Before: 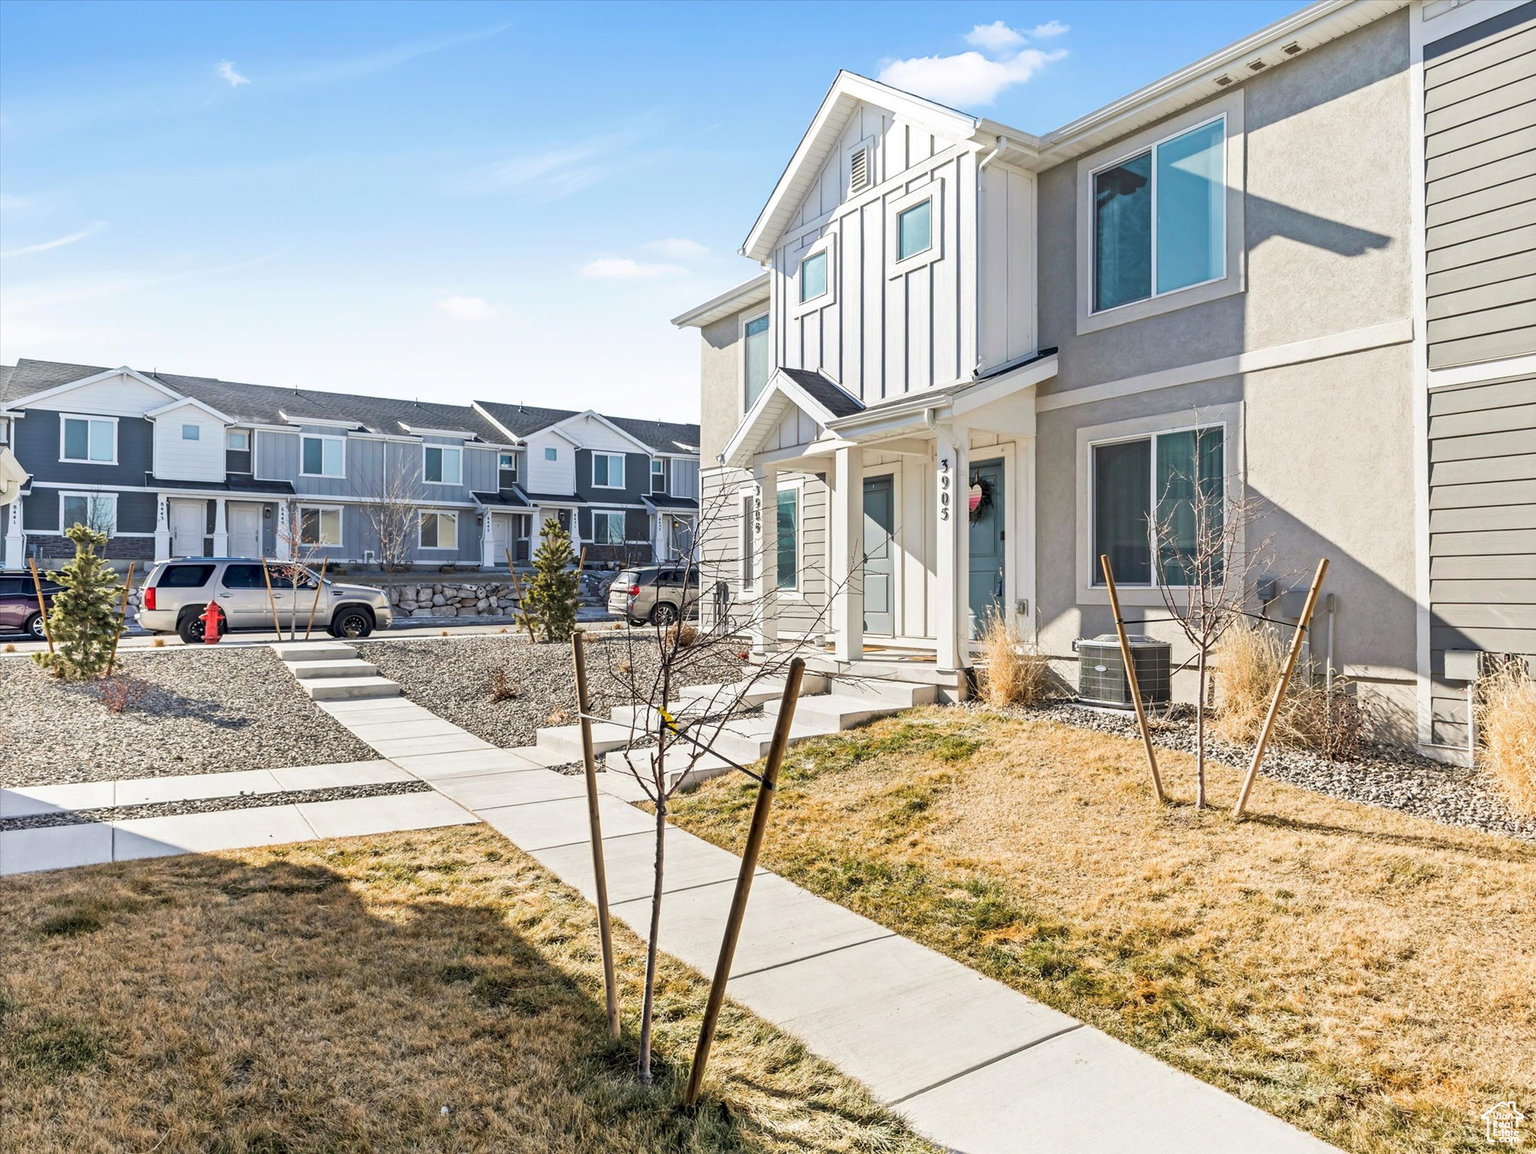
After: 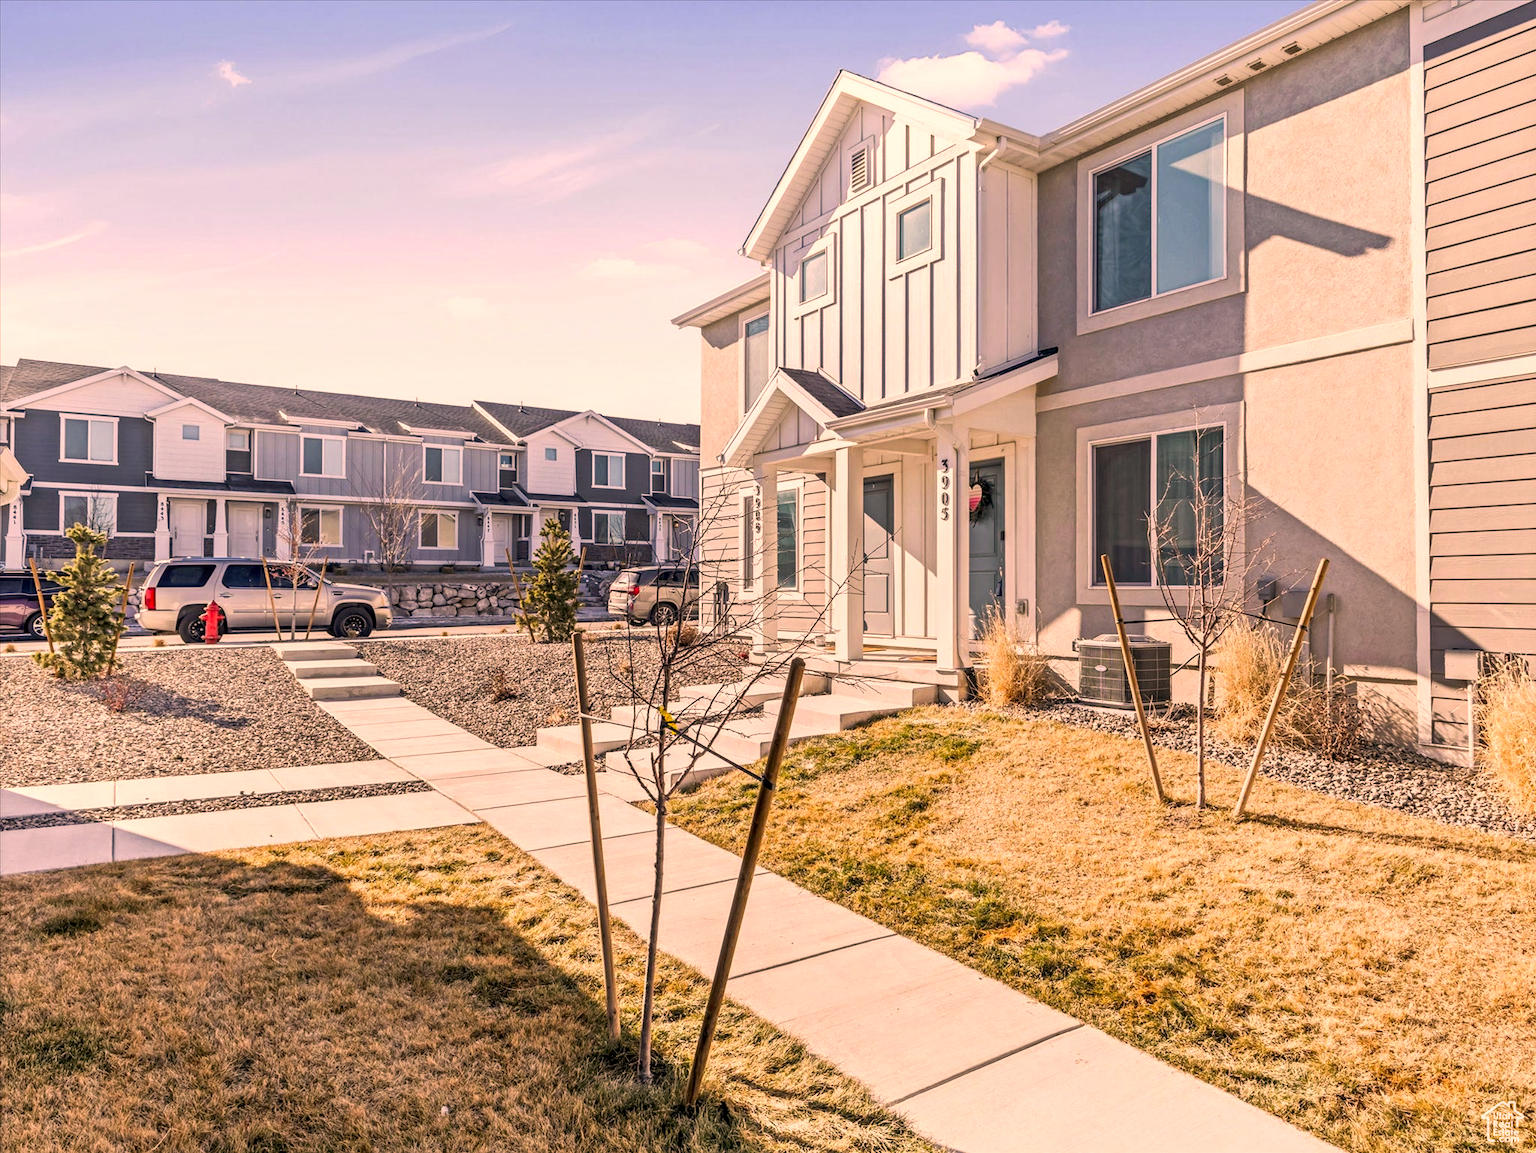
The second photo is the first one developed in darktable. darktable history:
color correction: highlights a* 21.23, highlights b* 19.25
exposure: compensate highlight preservation false
local contrast: on, module defaults
